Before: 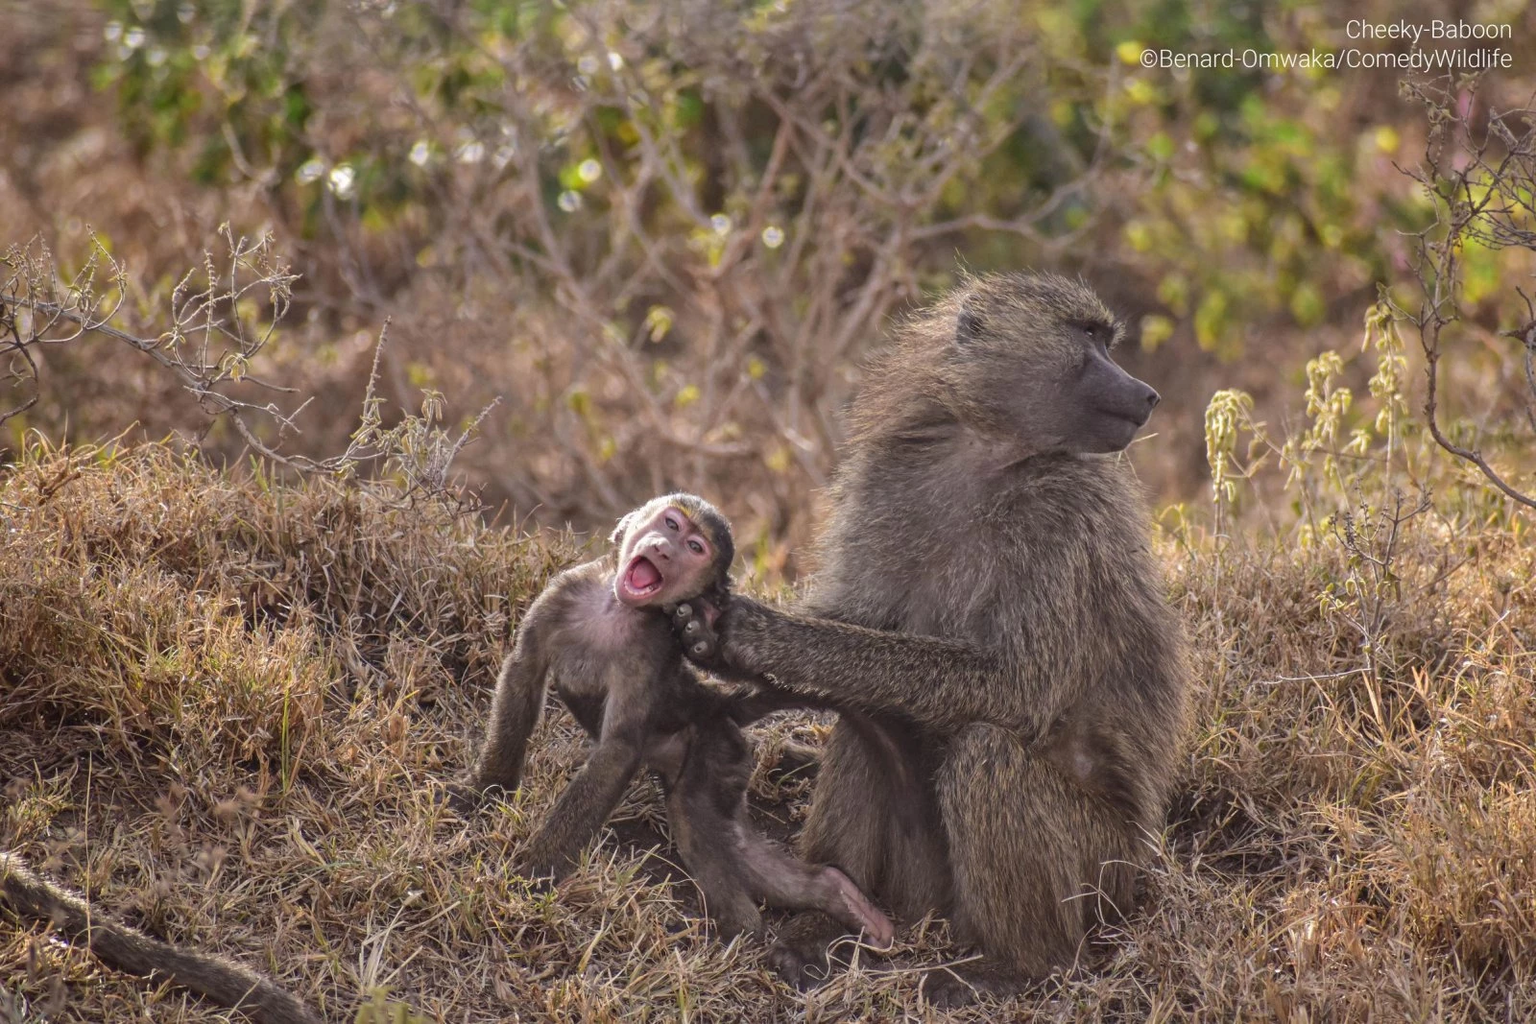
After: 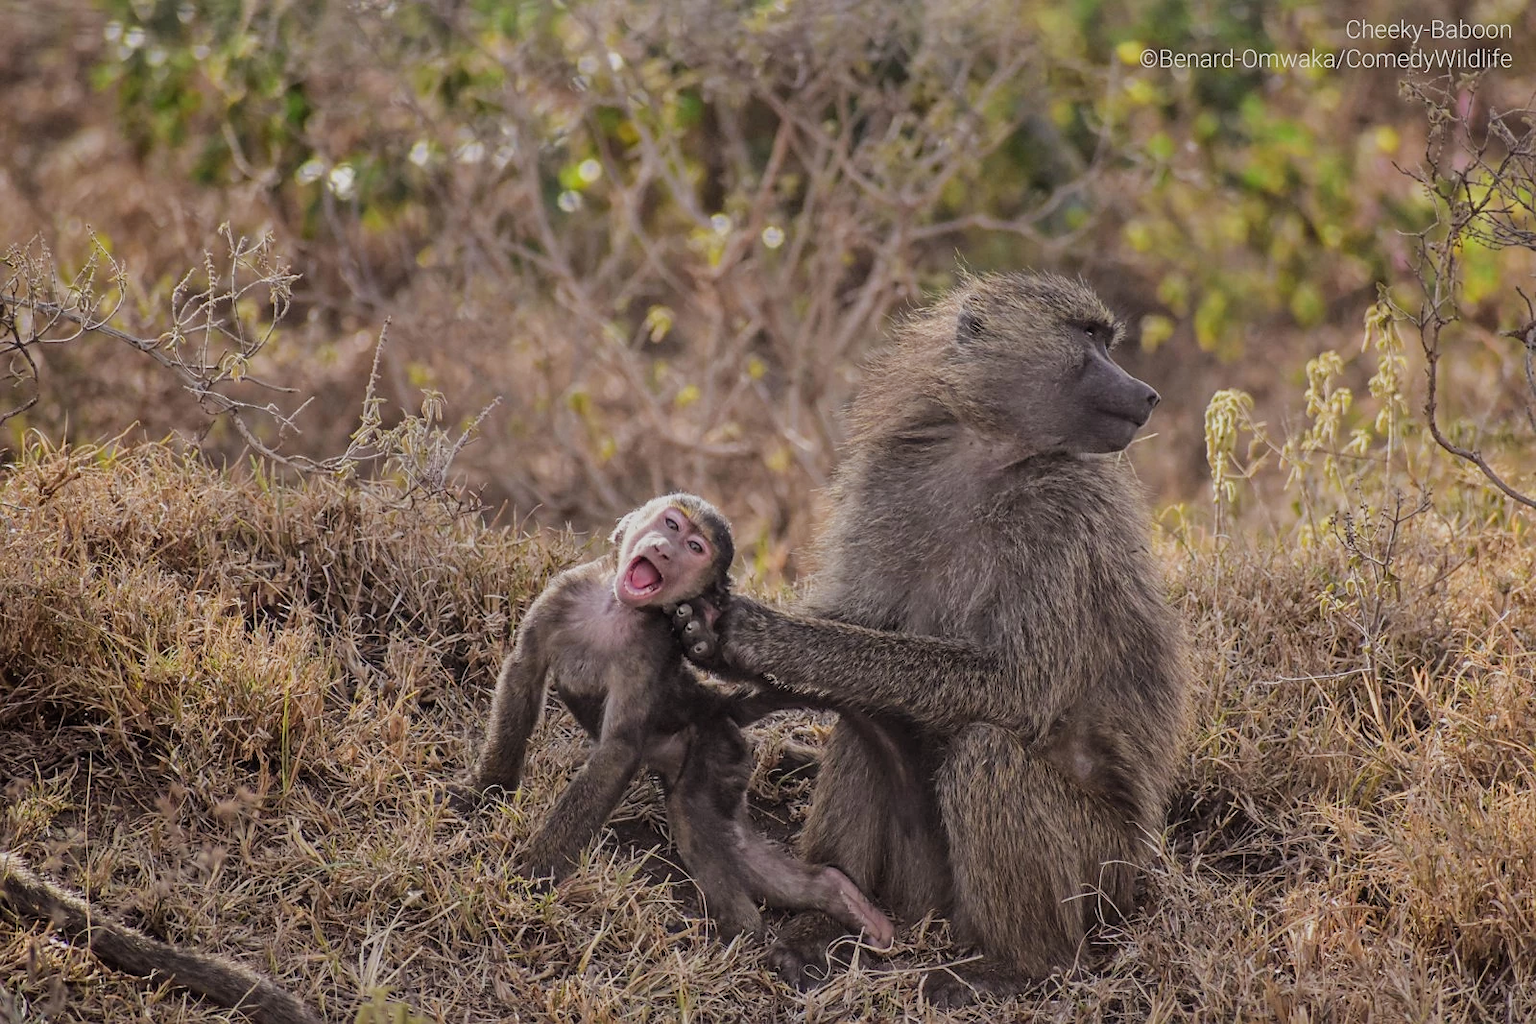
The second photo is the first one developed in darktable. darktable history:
sharpen: radius 1.559, amount 0.373, threshold 1.271
filmic rgb: black relative exposure -7.65 EV, white relative exposure 4.56 EV, hardness 3.61
